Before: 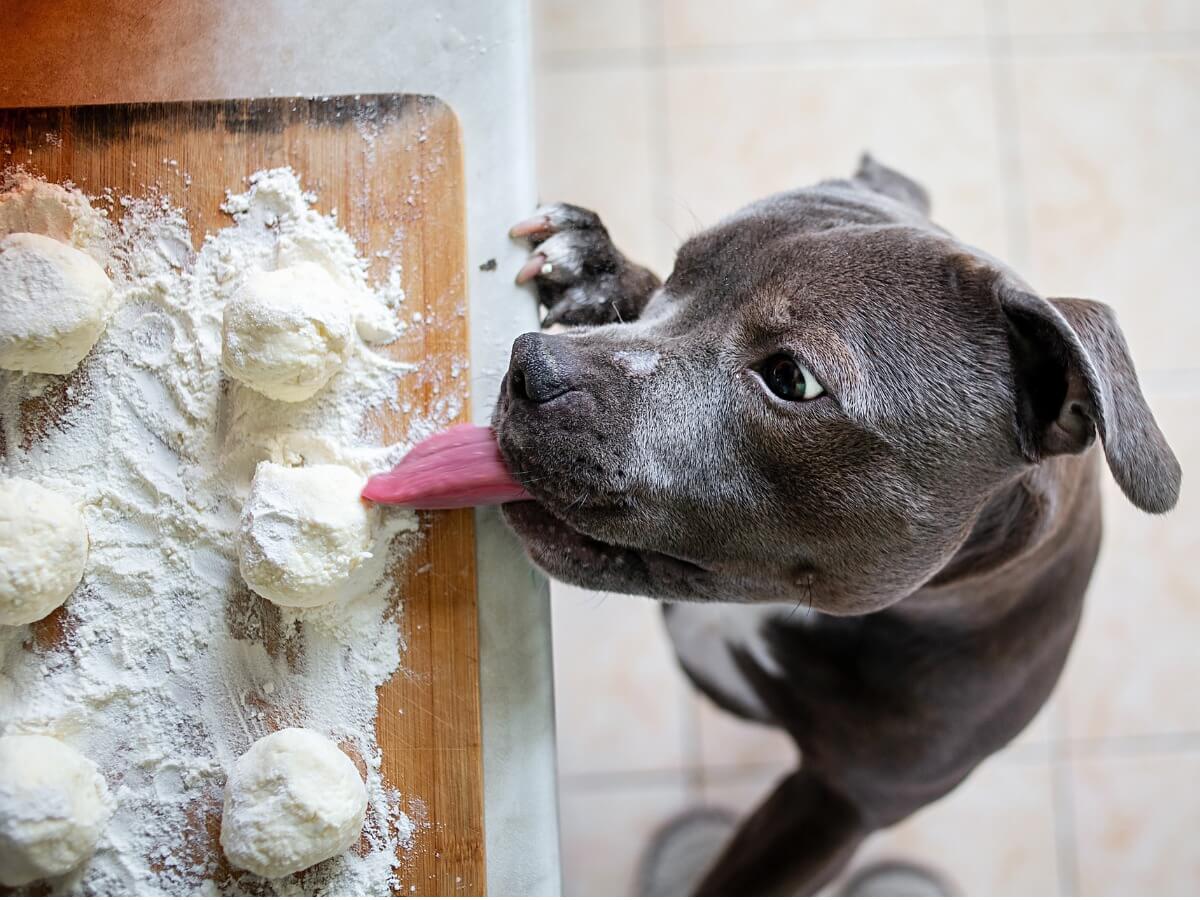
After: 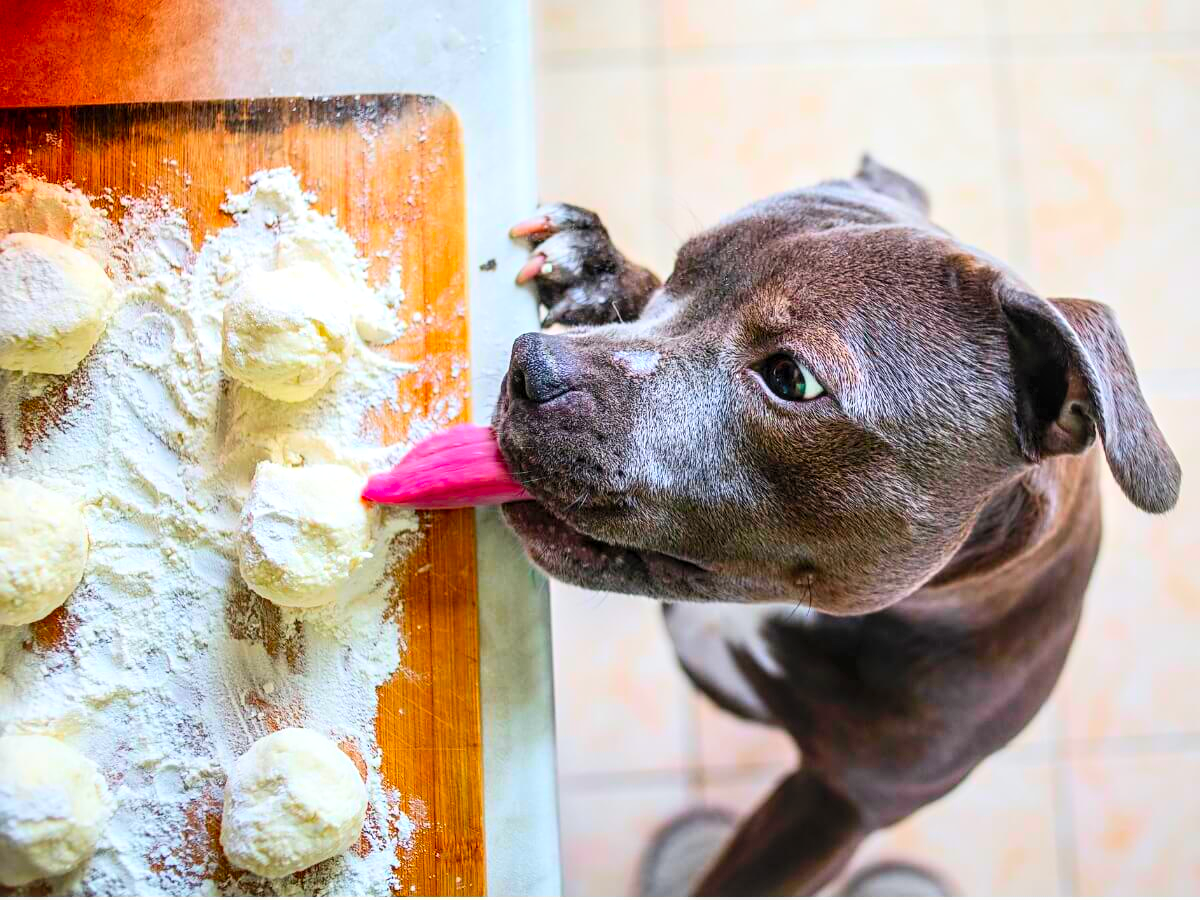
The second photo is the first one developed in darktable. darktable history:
color balance rgb: perceptual saturation grading › global saturation 19.603%, global vibrance 24.819%
local contrast: on, module defaults
contrast brightness saturation: contrast 0.195, brightness 0.202, saturation 0.802
